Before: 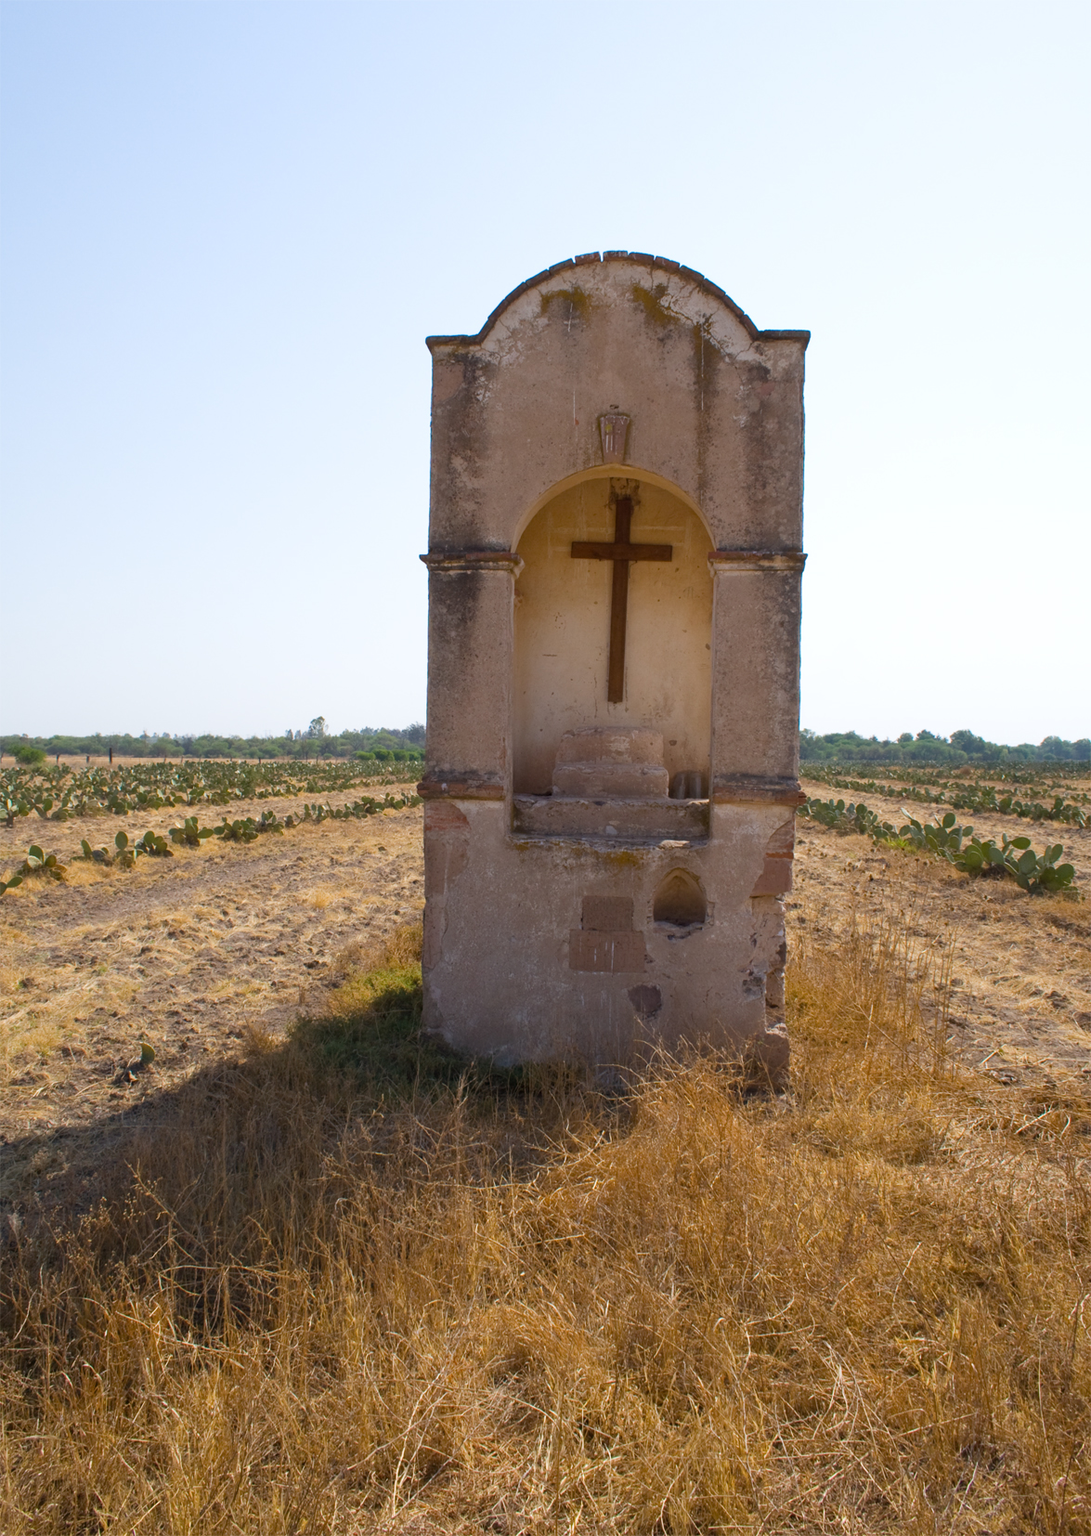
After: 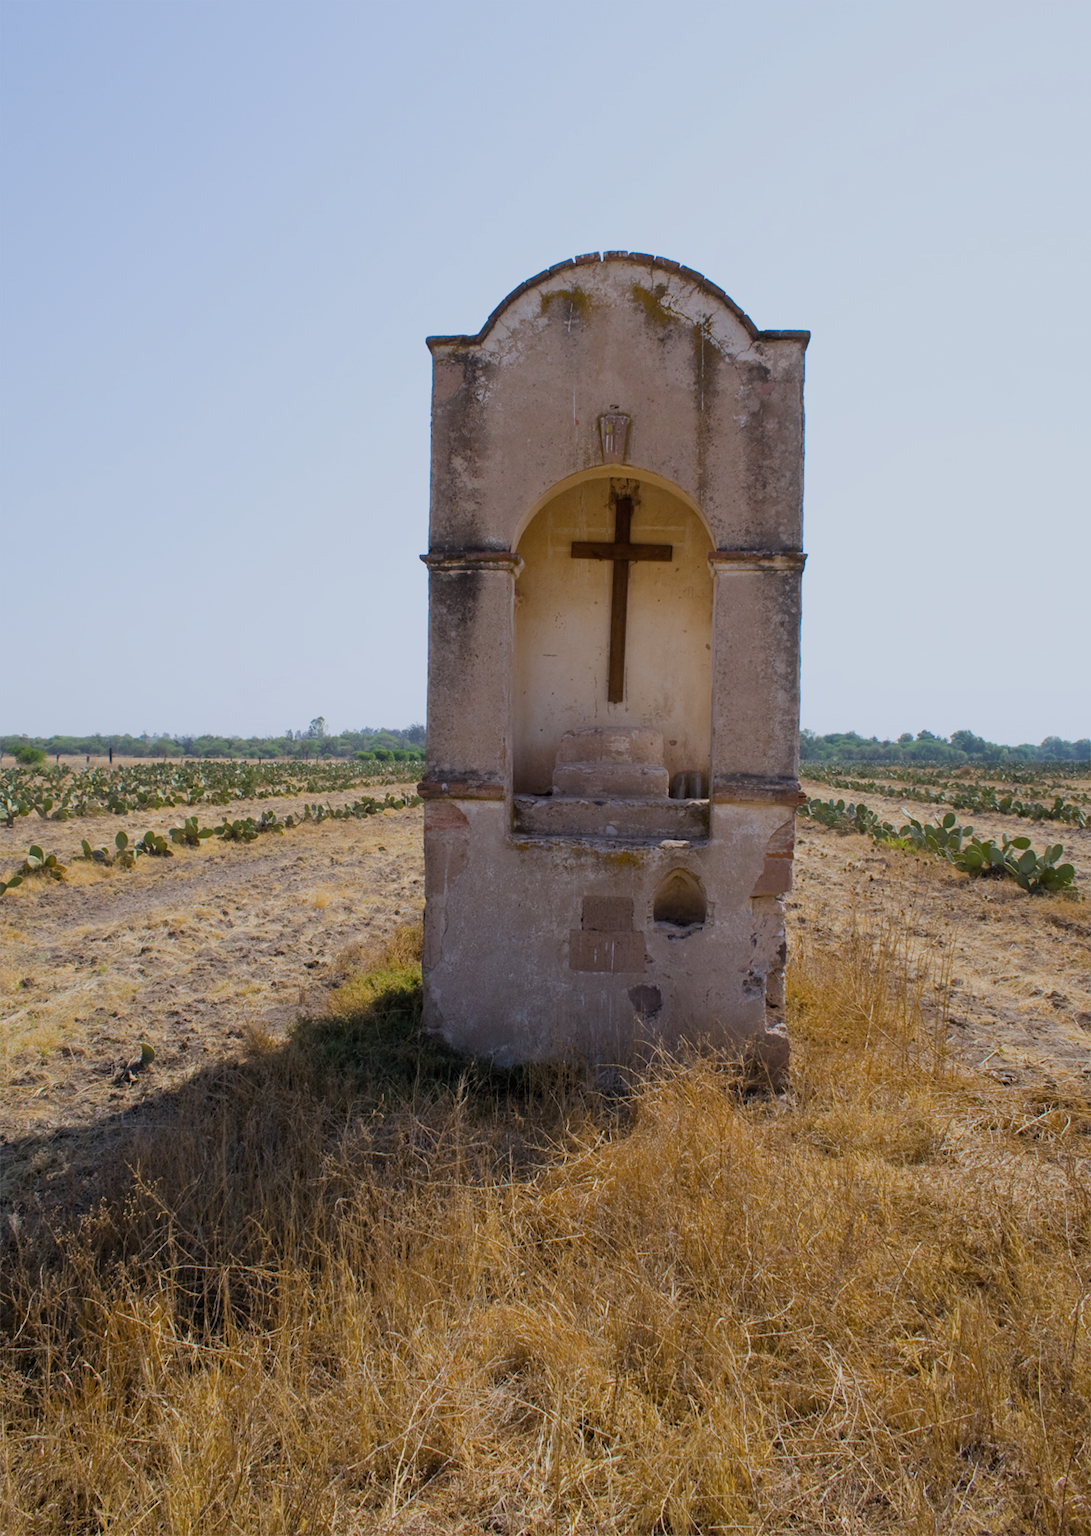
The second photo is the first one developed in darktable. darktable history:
white balance: red 0.954, blue 1.079
filmic rgb: black relative exposure -7.65 EV, white relative exposure 4.56 EV, hardness 3.61
